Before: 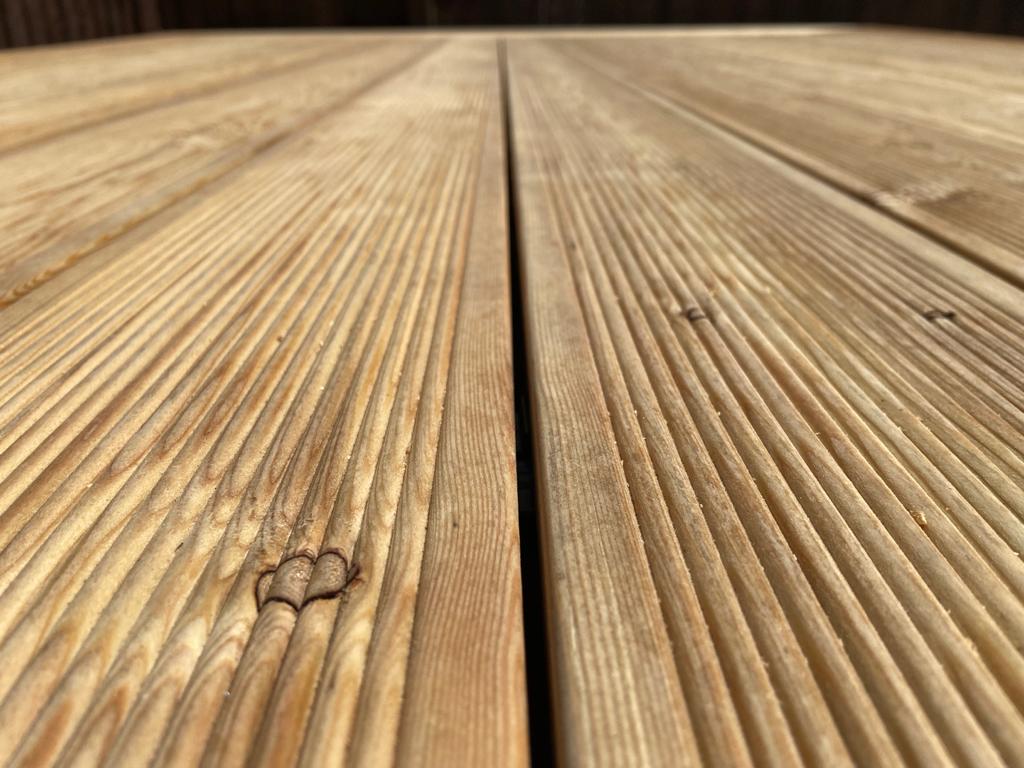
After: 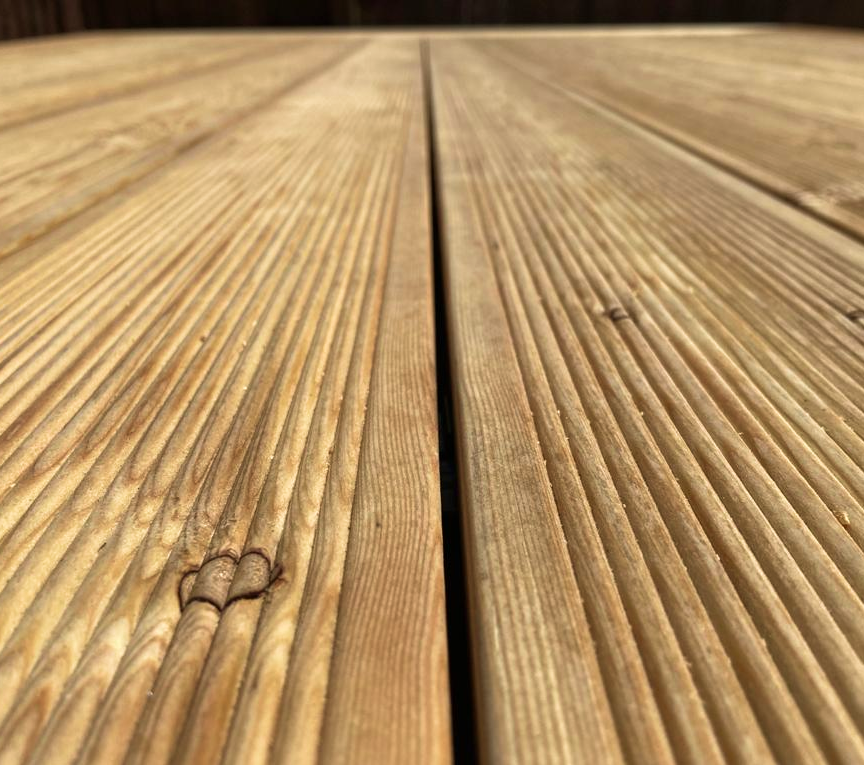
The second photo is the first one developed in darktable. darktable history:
crop: left 7.598%, right 7.873%
velvia: on, module defaults
